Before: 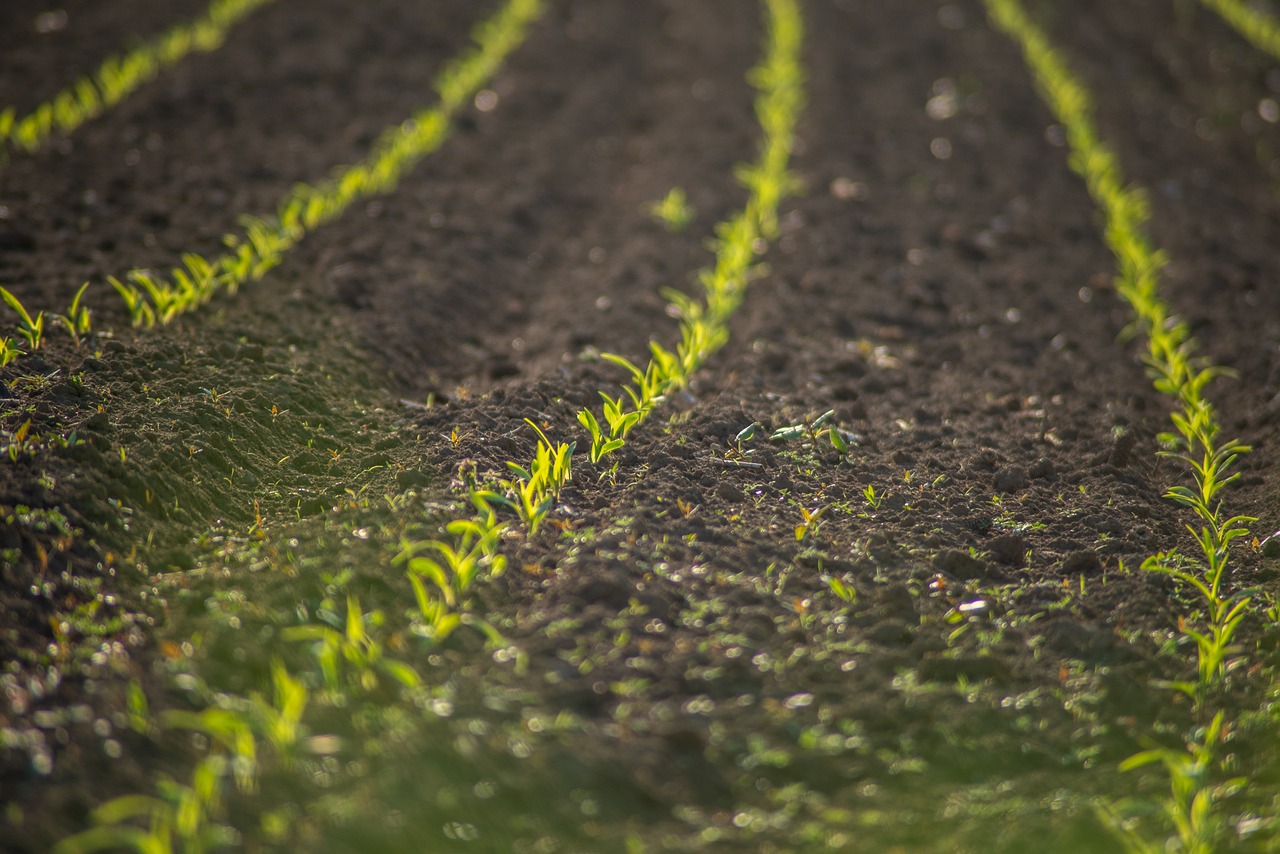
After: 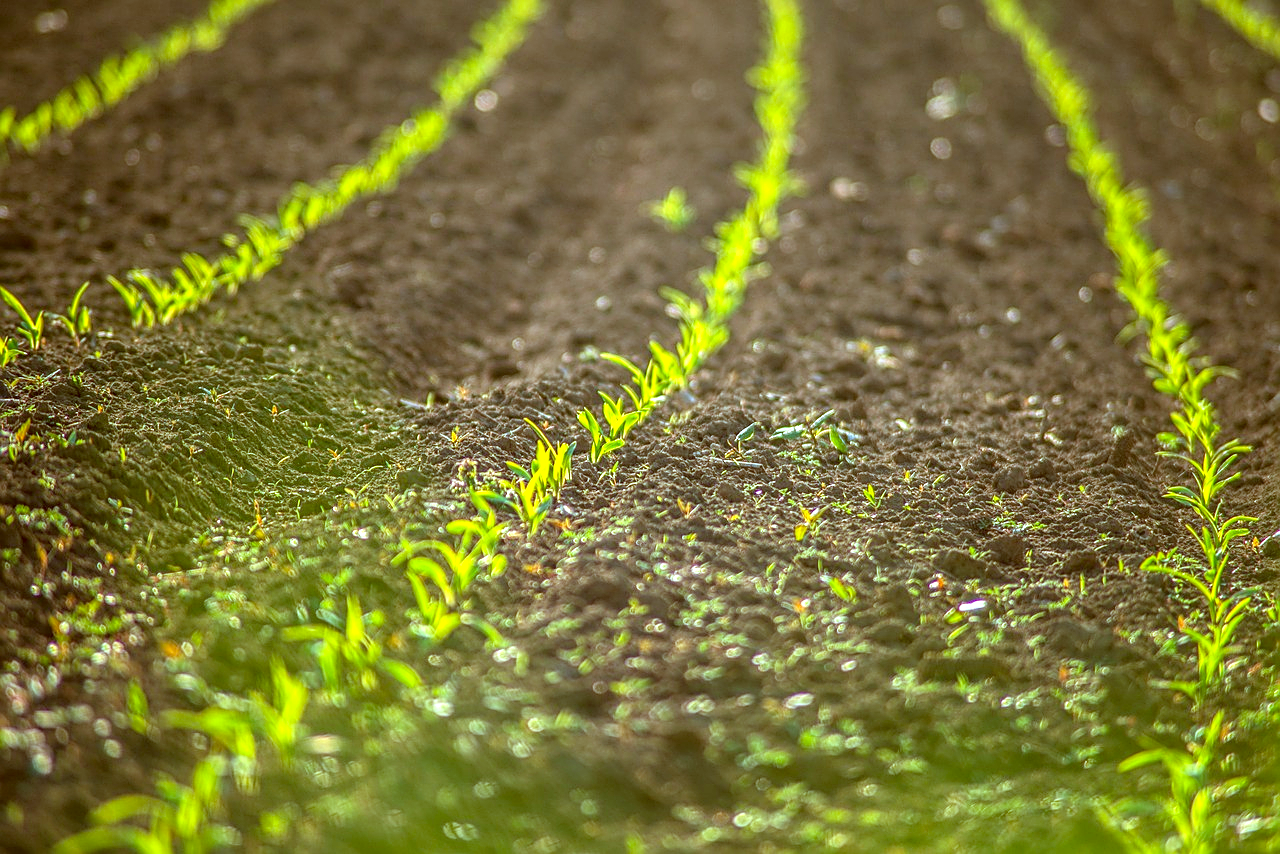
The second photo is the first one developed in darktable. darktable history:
contrast brightness saturation: contrast 0.072, brightness 0.077, saturation 0.178
local contrast: on, module defaults
color correction: highlights a* -14.83, highlights b* -16.41, shadows a* 10.86, shadows b* 29
exposure: exposure 0.778 EV, compensate highlight preservation false
sharpen: on, module defaults
color balance rgb: linear chroma grading › global chroma 14.5%, perceptual saturation grading › global saturation 0.784%
